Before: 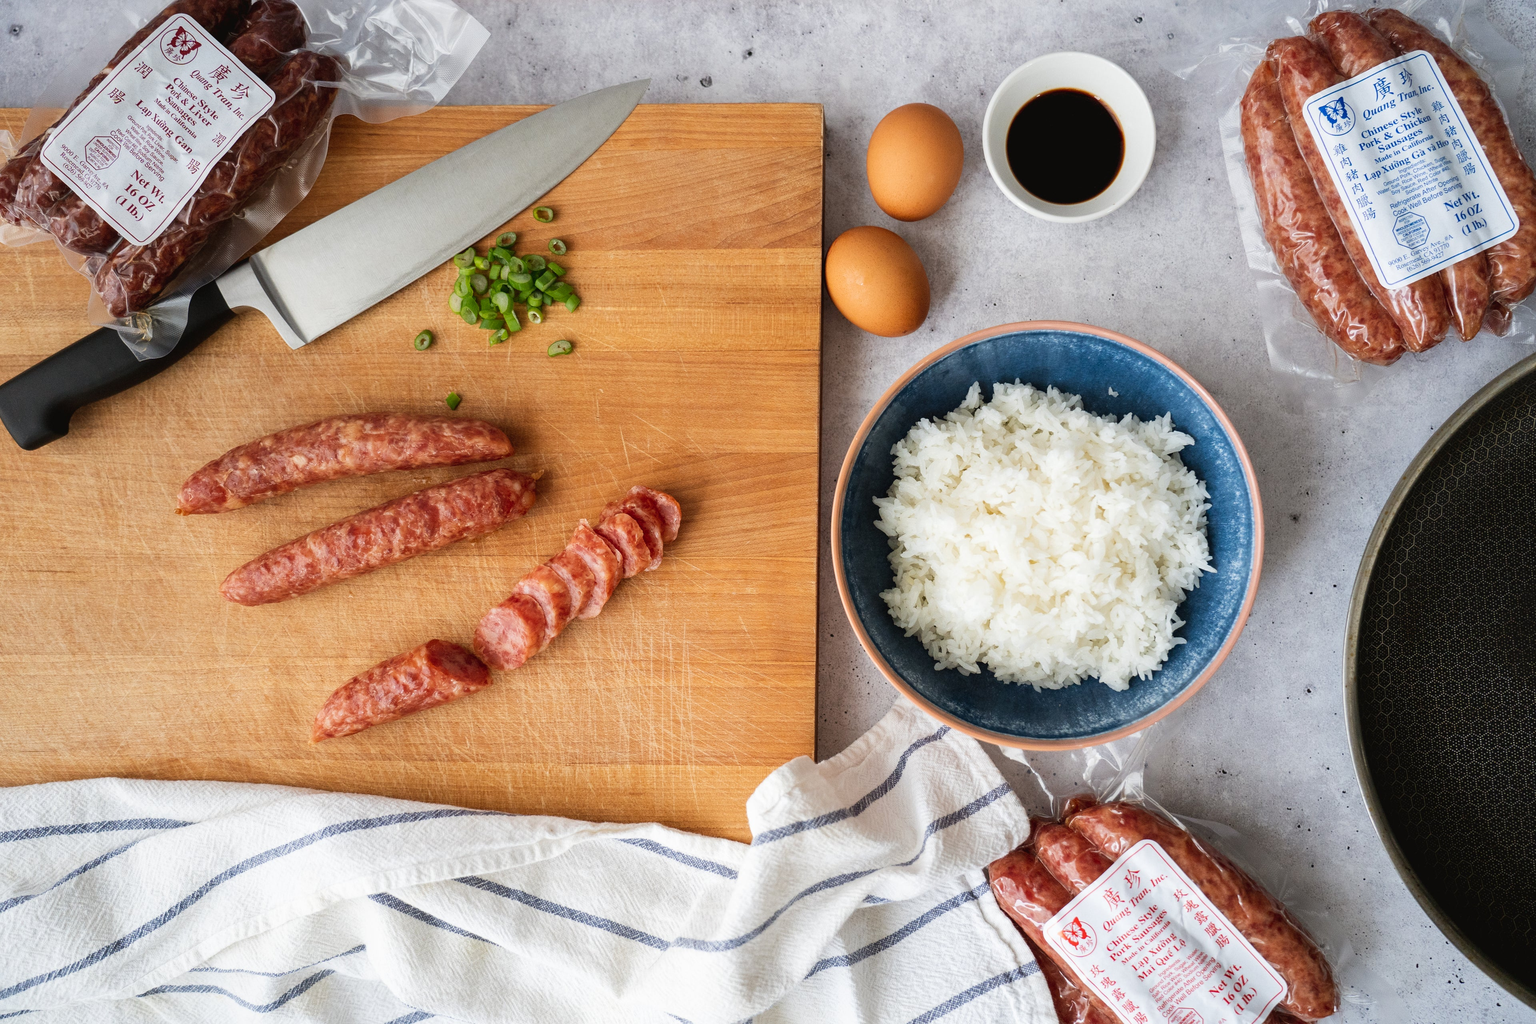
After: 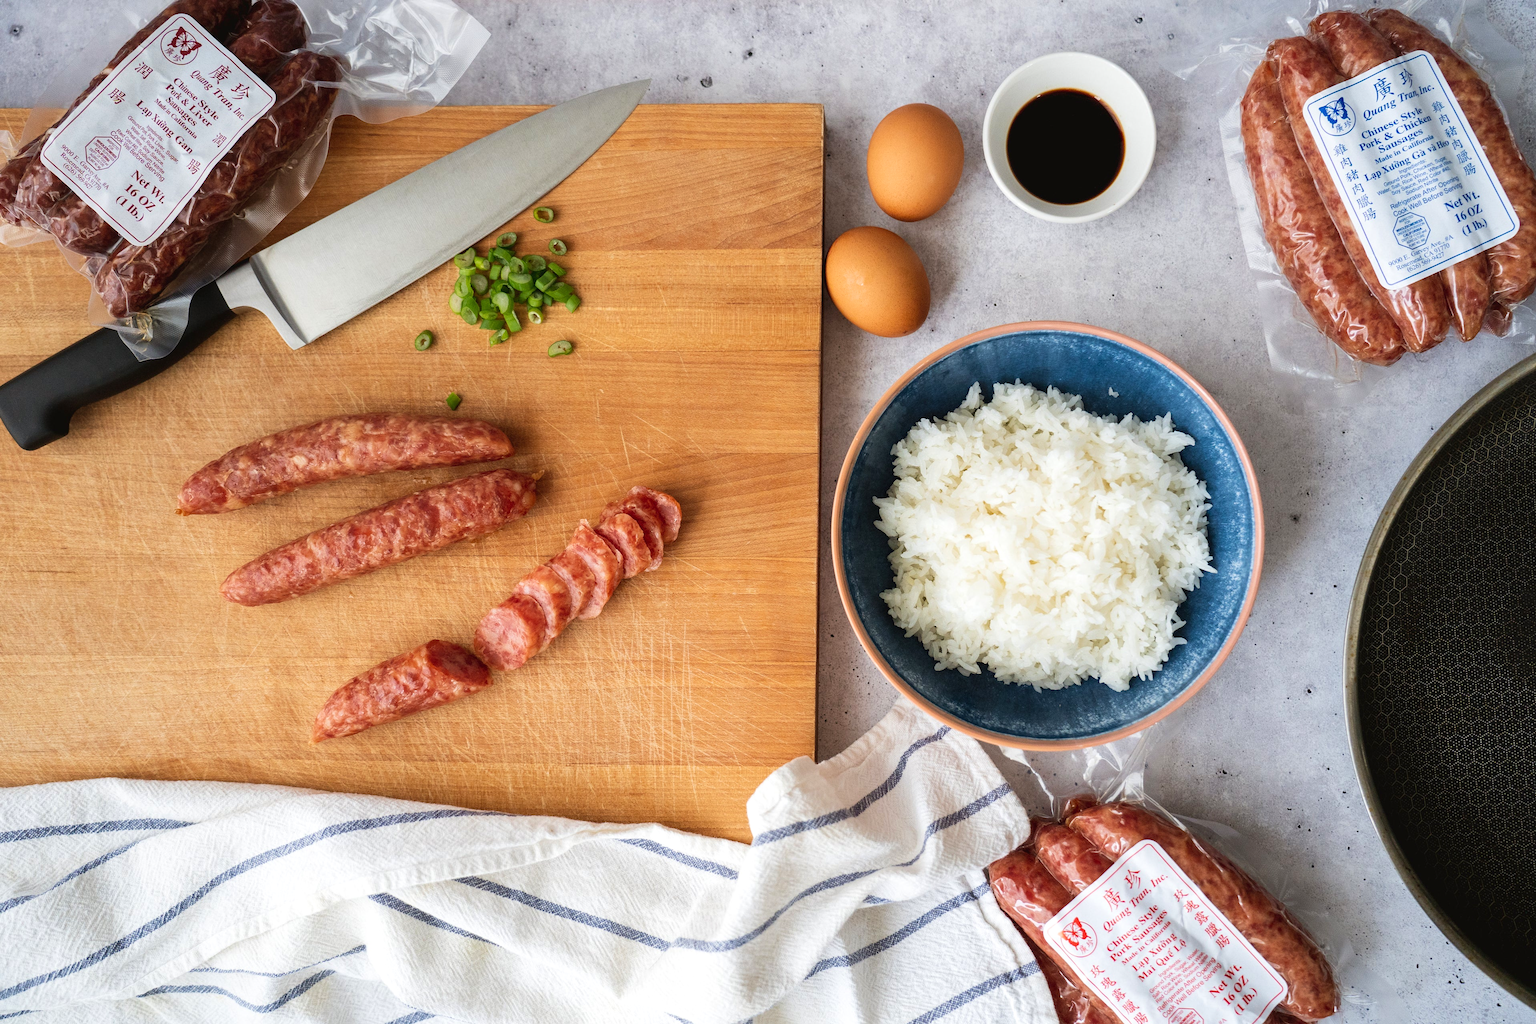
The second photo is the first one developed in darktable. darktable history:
velvia: strength 15.68%
exposure: exposure 0.085 EV, compensate highlight preservation false
